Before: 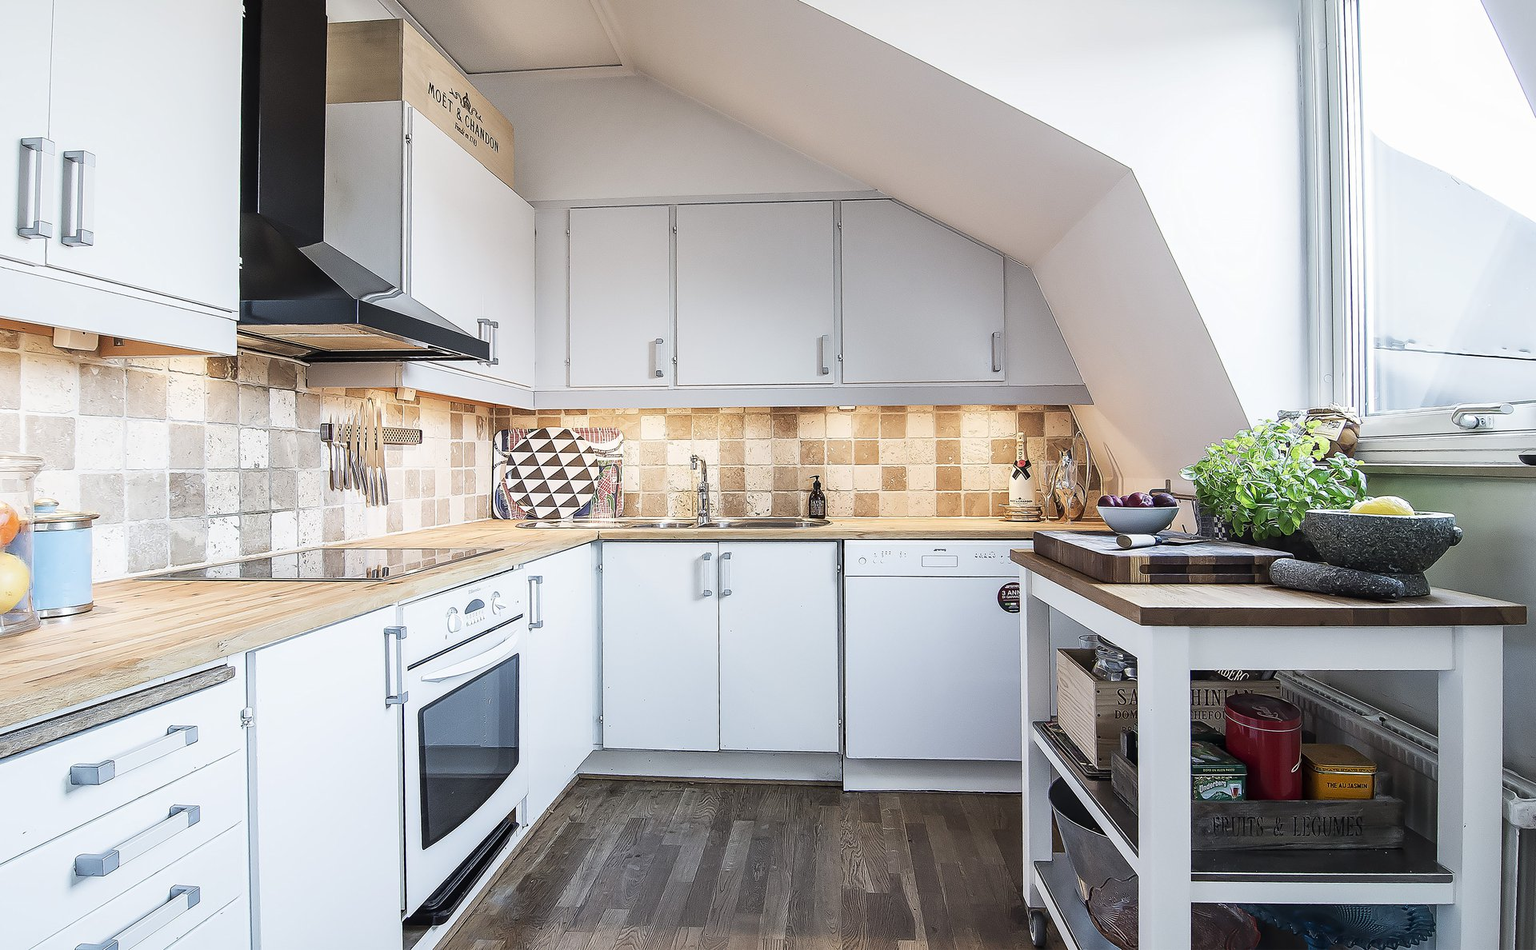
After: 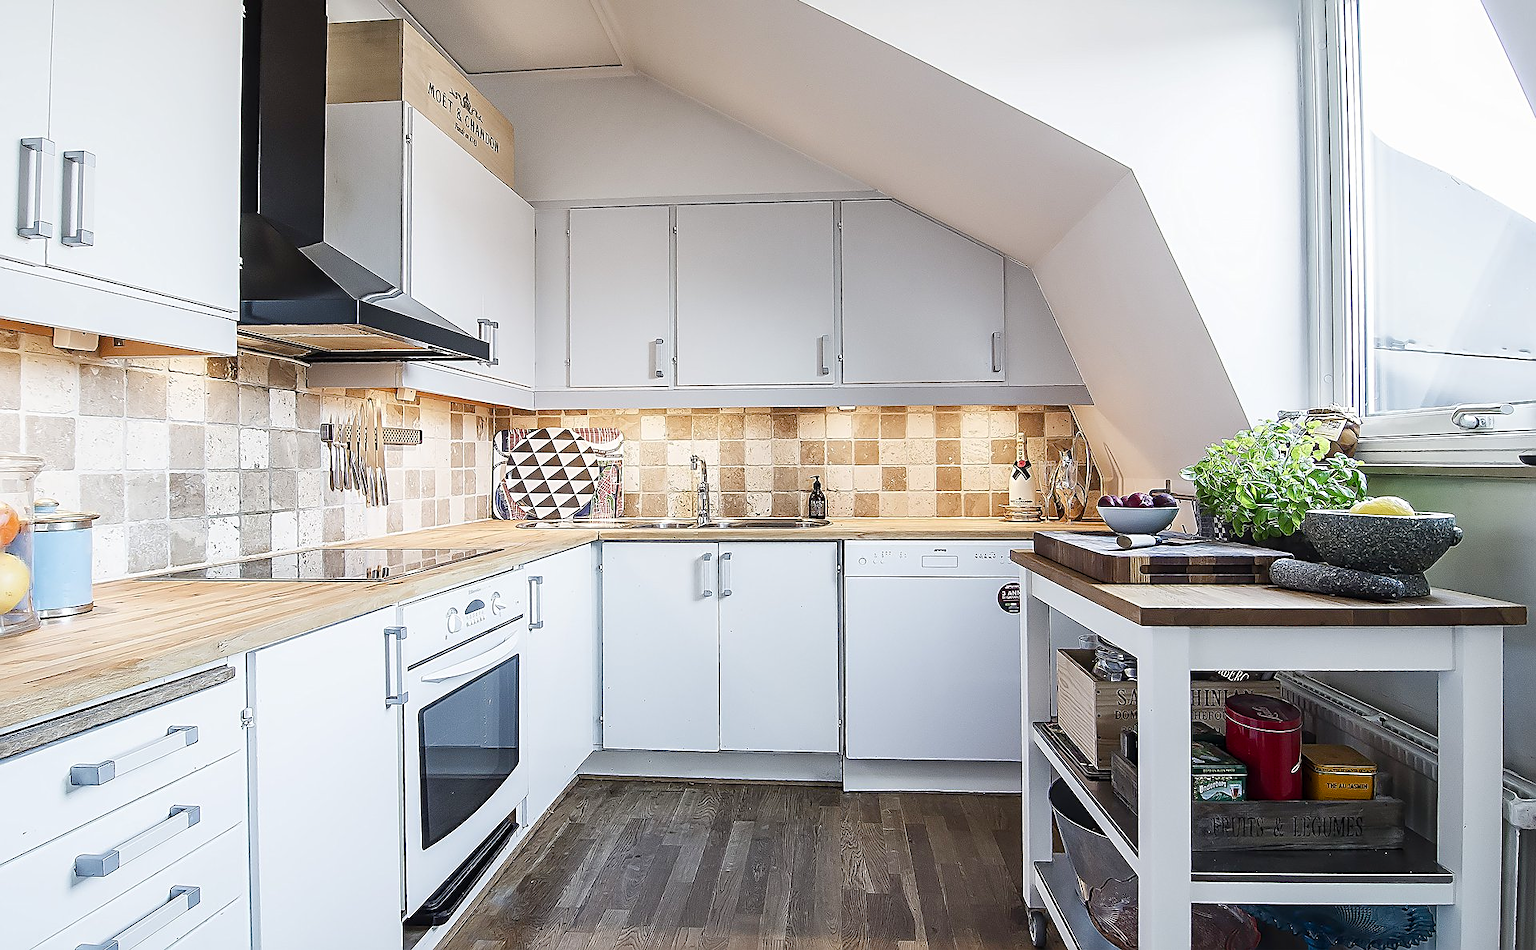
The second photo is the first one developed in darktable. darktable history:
color balance rgb: perceptual saturation grading › global saturation 20%, perceptual saturation grading › highlights -25.301%, perceptual saturation grading › shadows 24.189%
sharpen: on, module defaults
